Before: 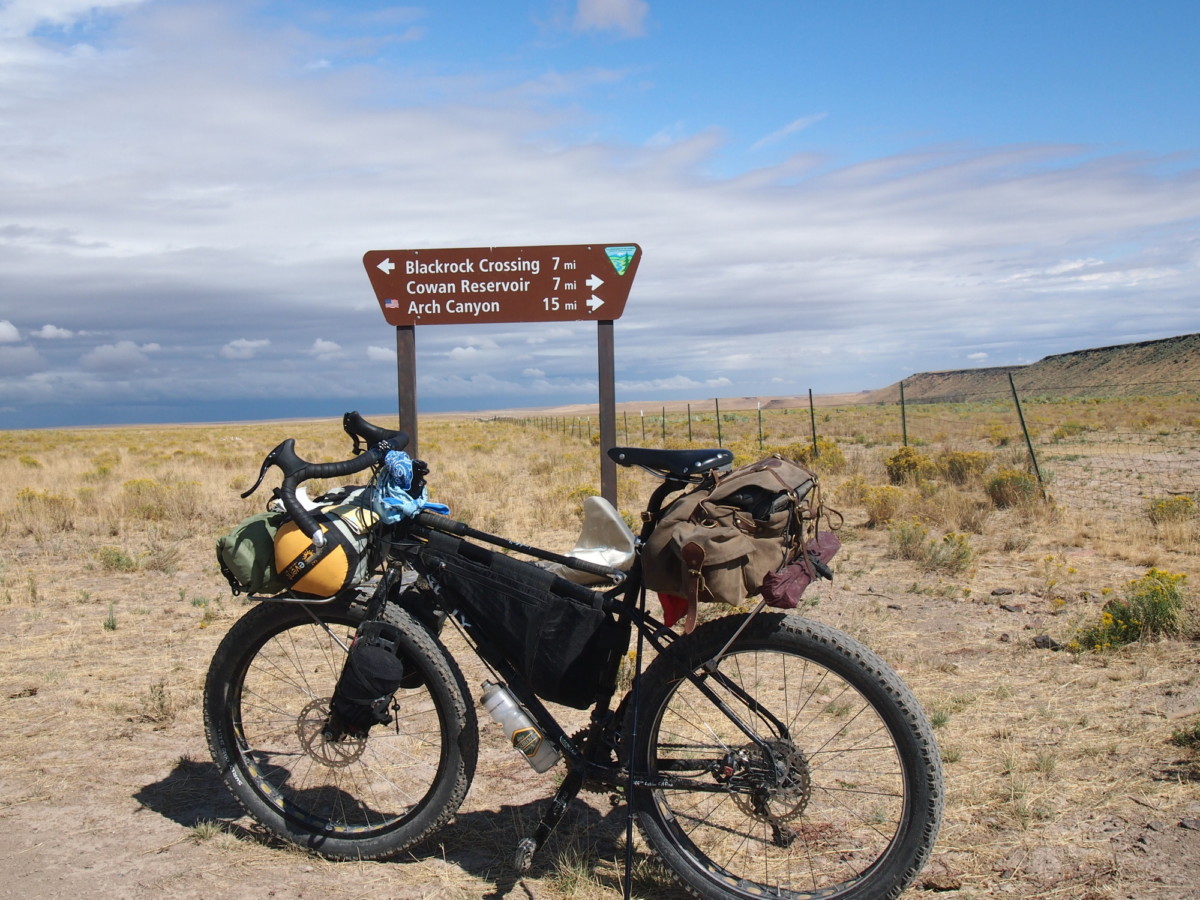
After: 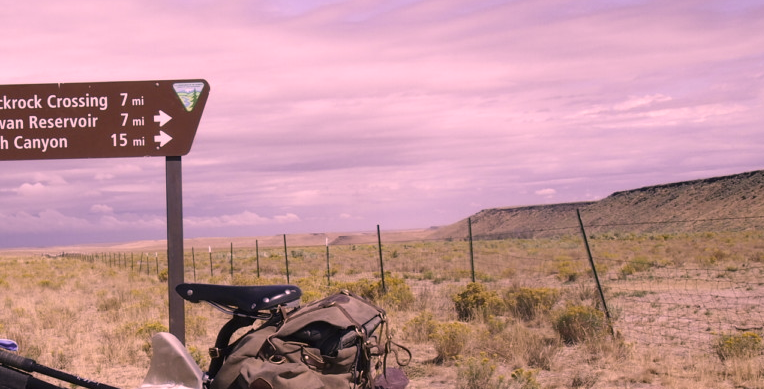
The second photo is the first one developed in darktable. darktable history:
crop: left 36.005%, top 18.293%, right 0.31%, bottom 38.444%
color correction: highlights a* 40, highlights b* 40, saturation 0.69
white balance: red 0.871, blue 1.249
